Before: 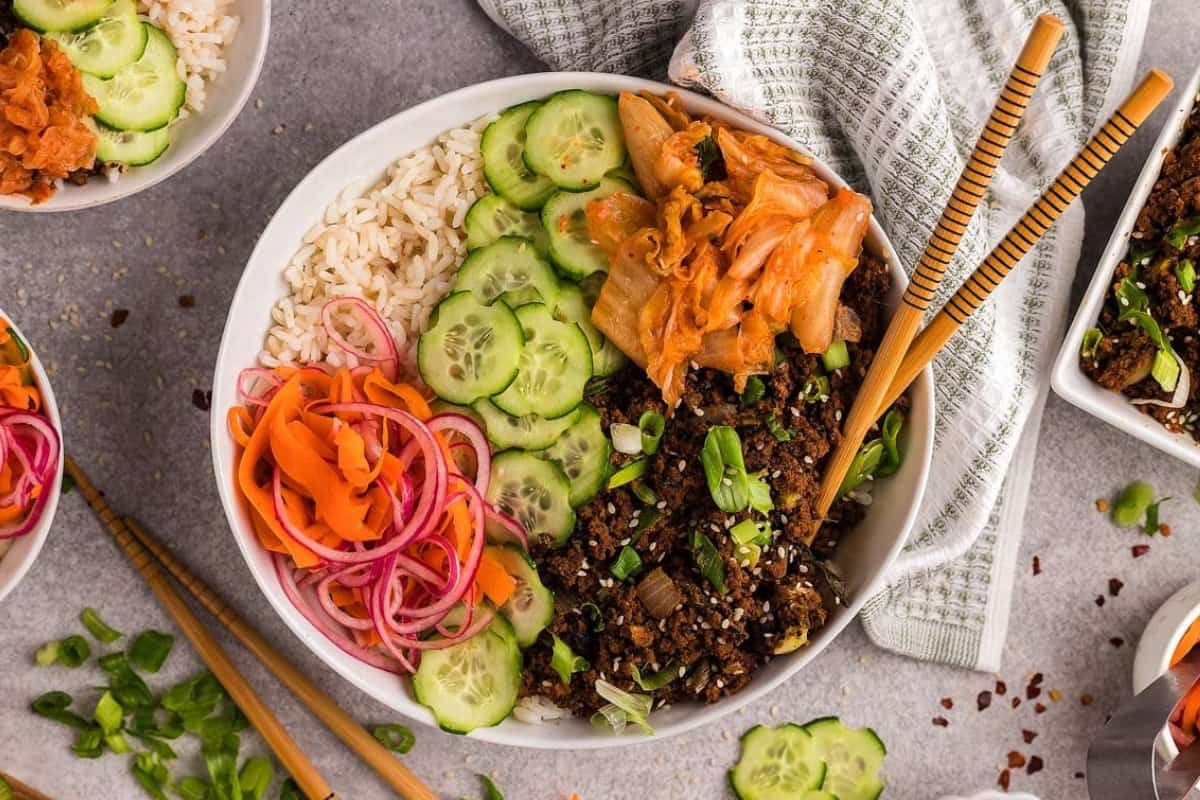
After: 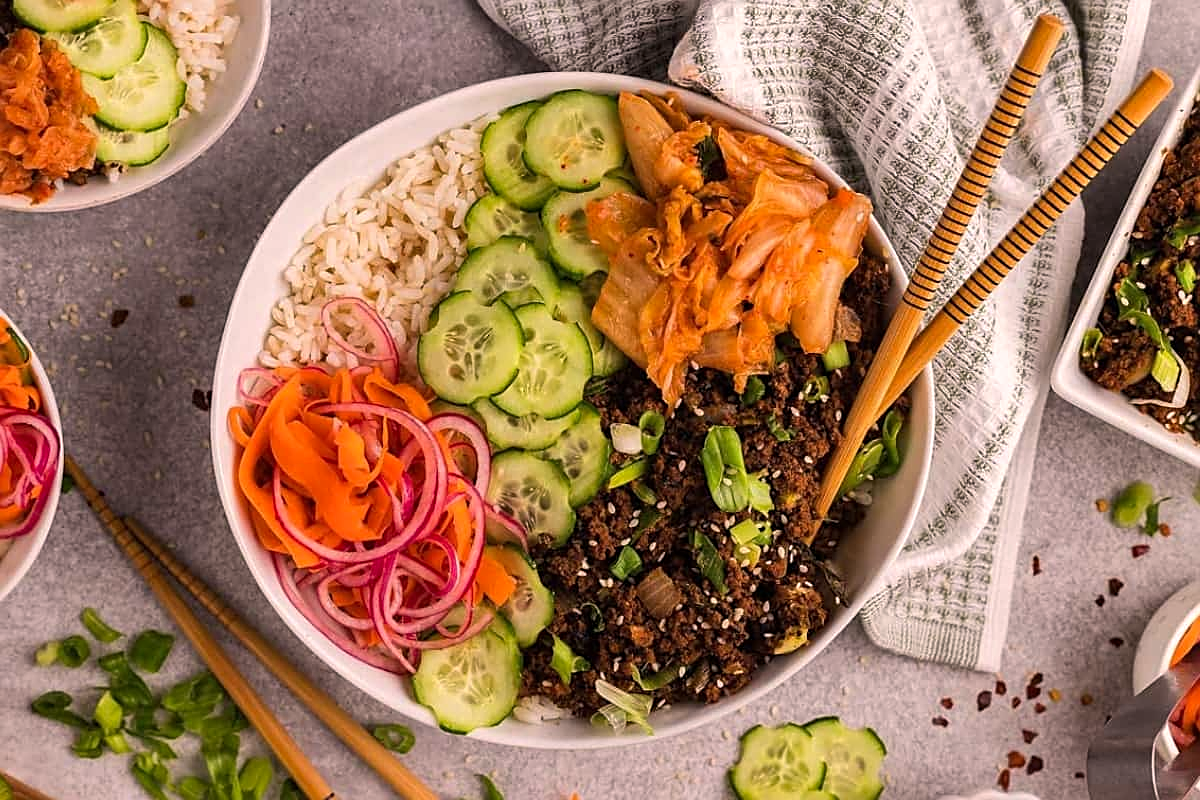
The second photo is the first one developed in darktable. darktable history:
sharpen: on, module defaults
shadows and highlights: shadows 52.42, soften with gaussian
color correction: highlights a* 7.34, highlights b* 4.37
